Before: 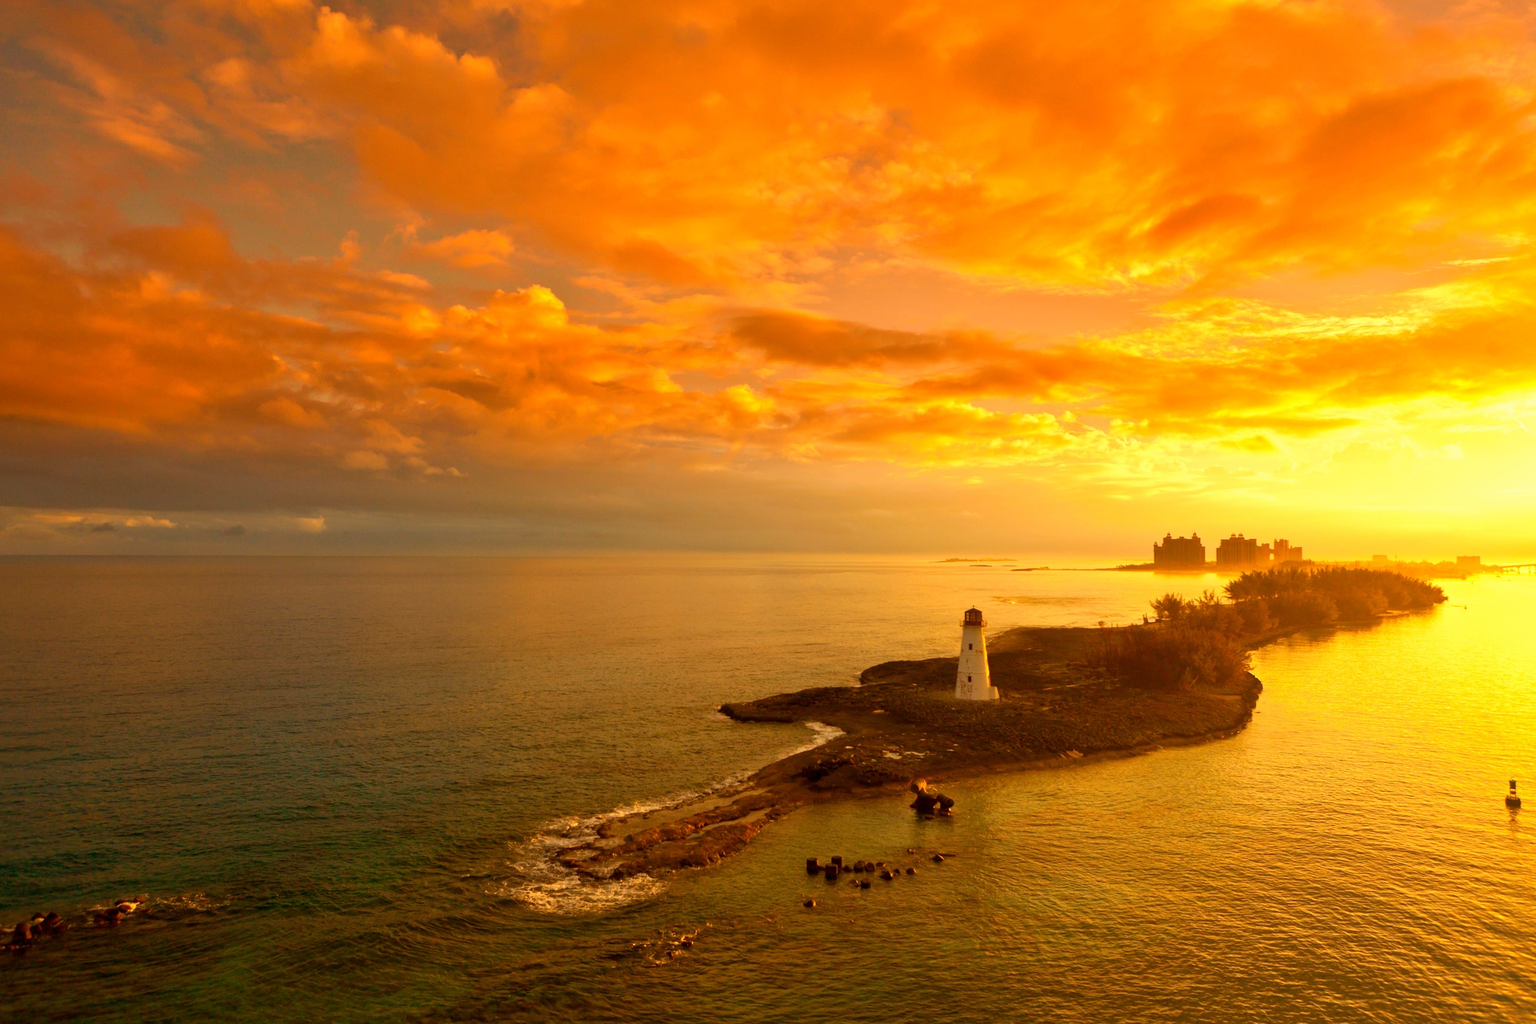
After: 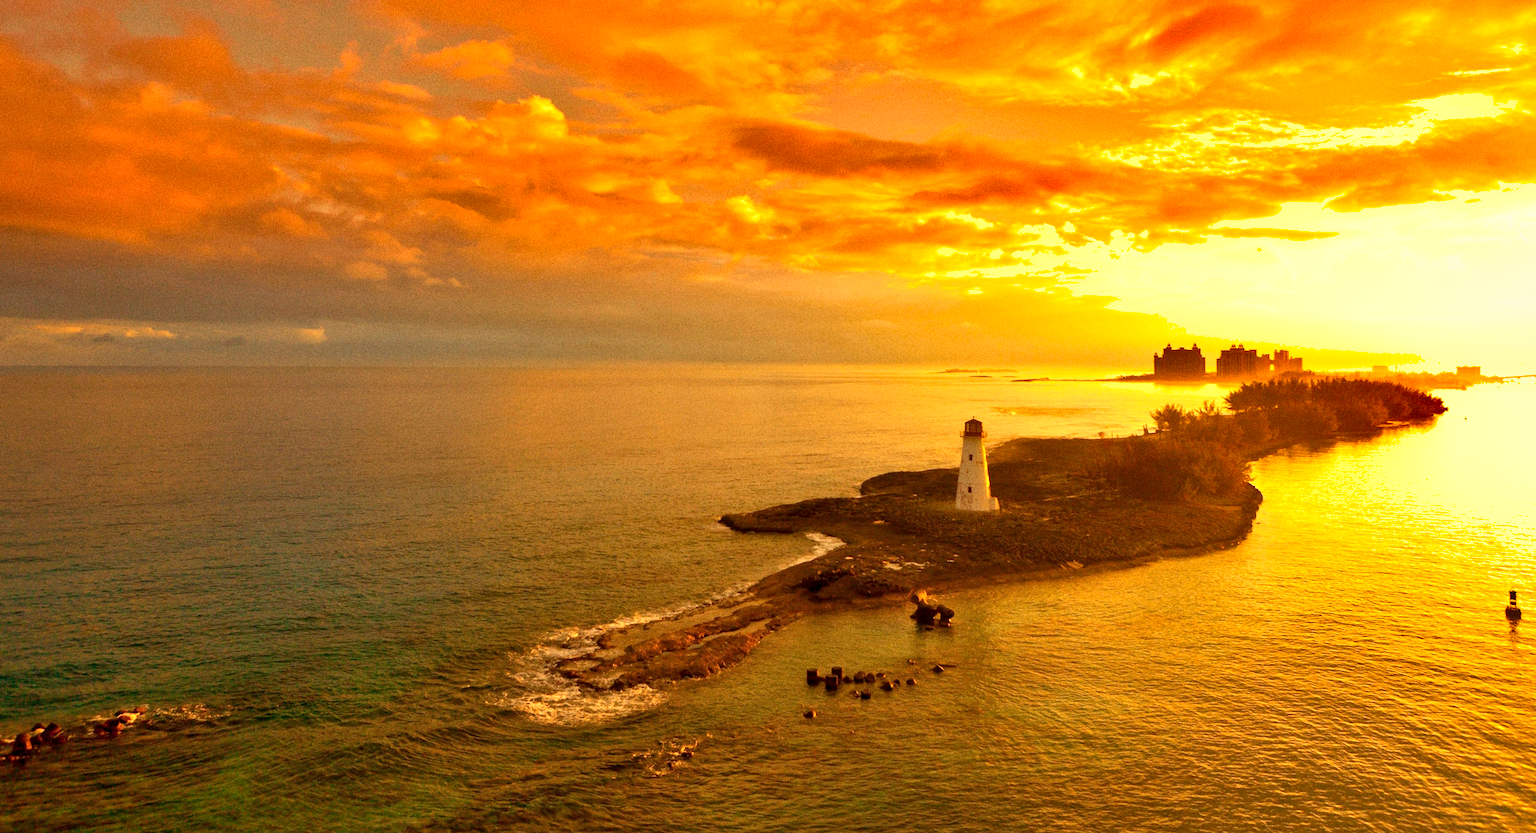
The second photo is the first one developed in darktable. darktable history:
white balance: red 1, blue 1
grain: coarseness 8.68 ISO, strength 31.94%
exposure: black level correction 0.001, exposure 0.5 EV, compensate exposure bias true, compensate highlight preservation false
crop and rotate: top 18.507%
shadows and highlights: soften with gaussian
